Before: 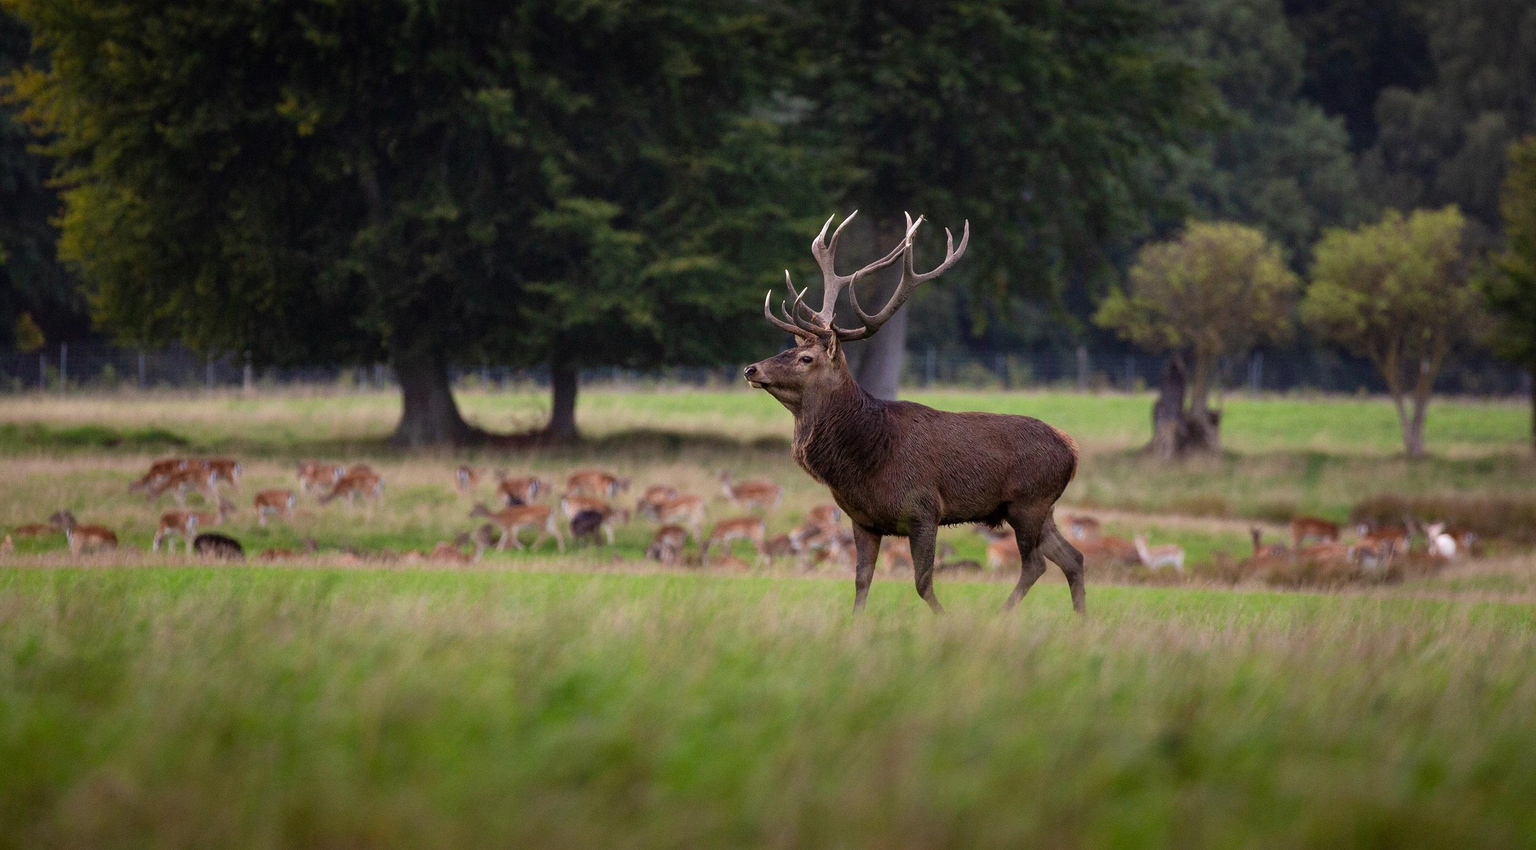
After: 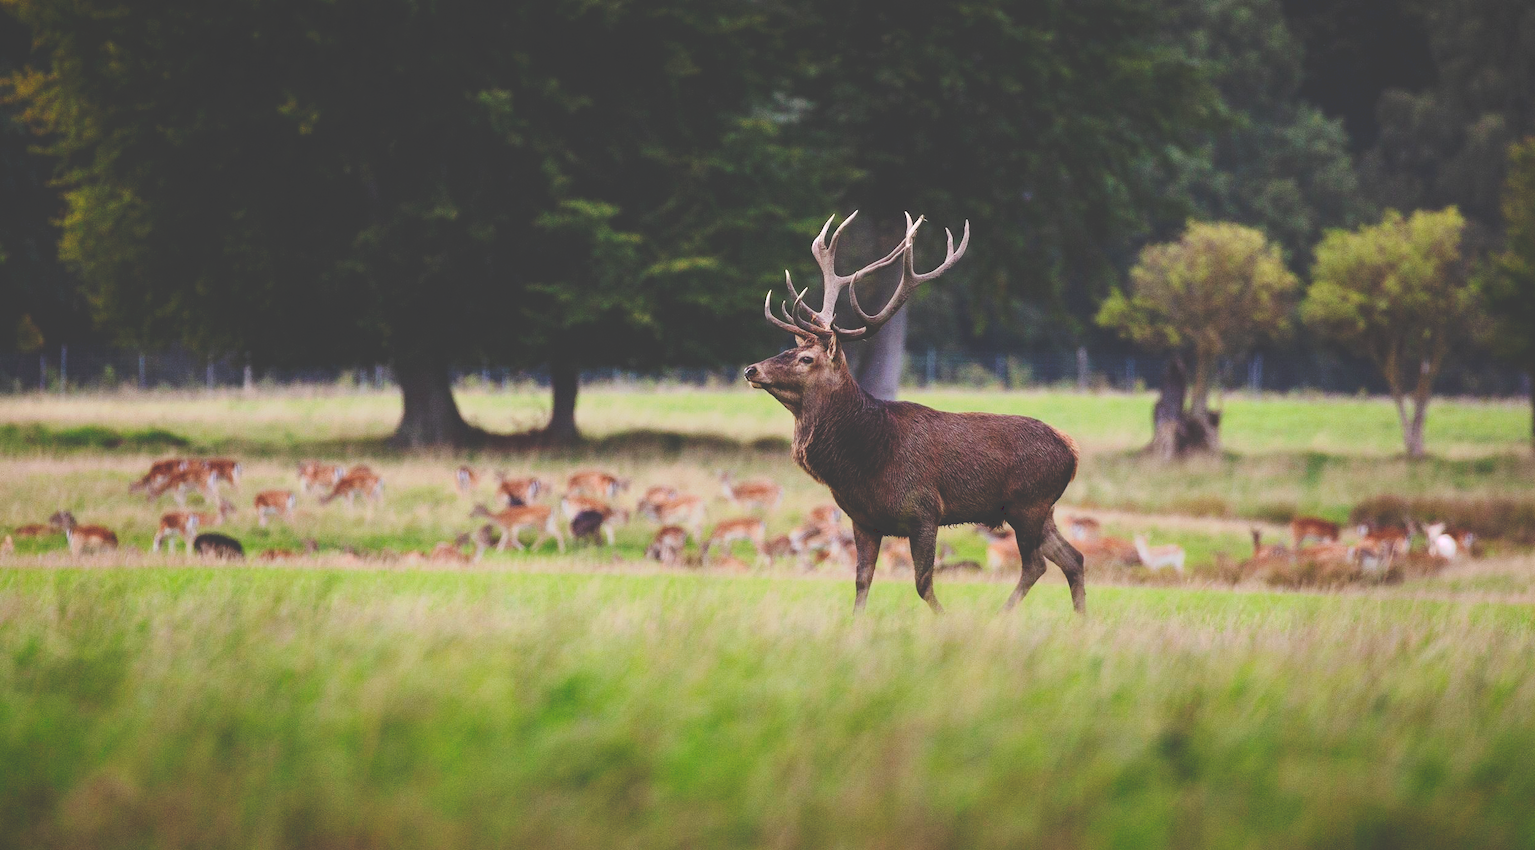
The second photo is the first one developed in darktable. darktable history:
contrast brightness saturation: contrast 0.202, brightness 0.159, saturation 0.228
vignetting: fall-off start 98.63%, fall-off radius 99.14%, brightness -0.228, saturation 0.137, width/height ratio 1.423, unbound false
tone curve: curves: ch0 [(0, 0) (0.003, 0.241) (0.011, 0.241) (0.025, 0.242) (0.044, 0.246) (0.069, 0.25) (0.1, 0.251) (0.136, 0.256) (0.177, 0.275) (0.224, 0.293) (0.277, 0.326) (0.335, 0.38) (0.399, 0.449) (0.468, 0.525) (0.543, 0.606) (0.623, 0.683) (0.709, 0.751) (0.801, 0.824) (0.898, 0.871) (1, 1)], preserve colors none
